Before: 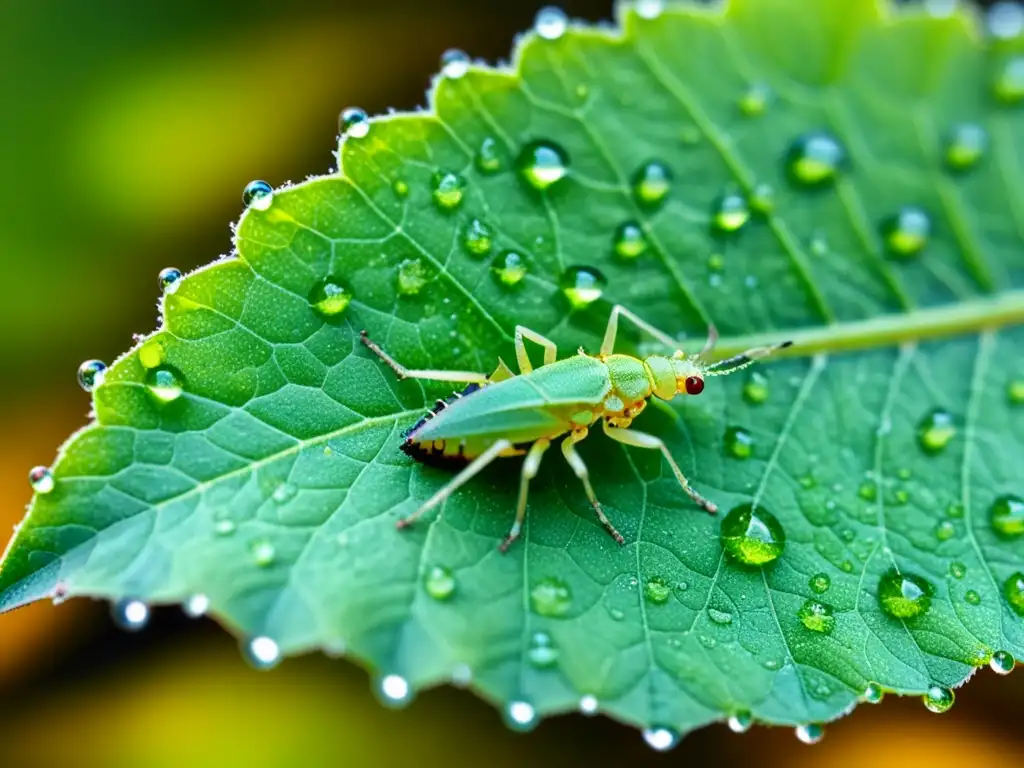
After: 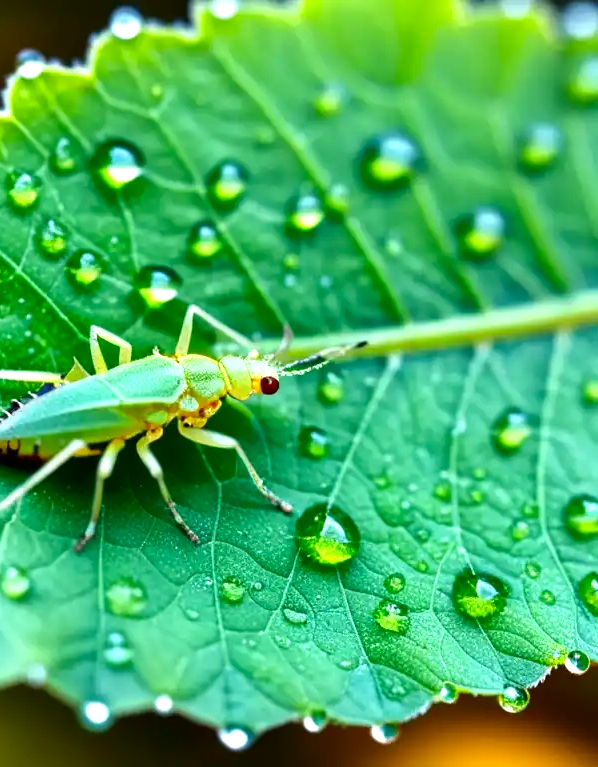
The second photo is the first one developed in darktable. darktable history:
color zones: curves: ch1 [(0, 0.523) (0.143, 0.545) (0.286, 0.52) (0.429, 0.506) (0.571, 0.503) (0.714, 0.503) (0.857, 0.508) (1, 0.523)]
exposure: exposure 0.56 EV, compensate highlight preservation false
crop: left 41.521%
tone equalizer: -8 EV -0.541 EV, mask exposure compensation -0.515 EV
contrast brightness saturation: brightness -0.094
